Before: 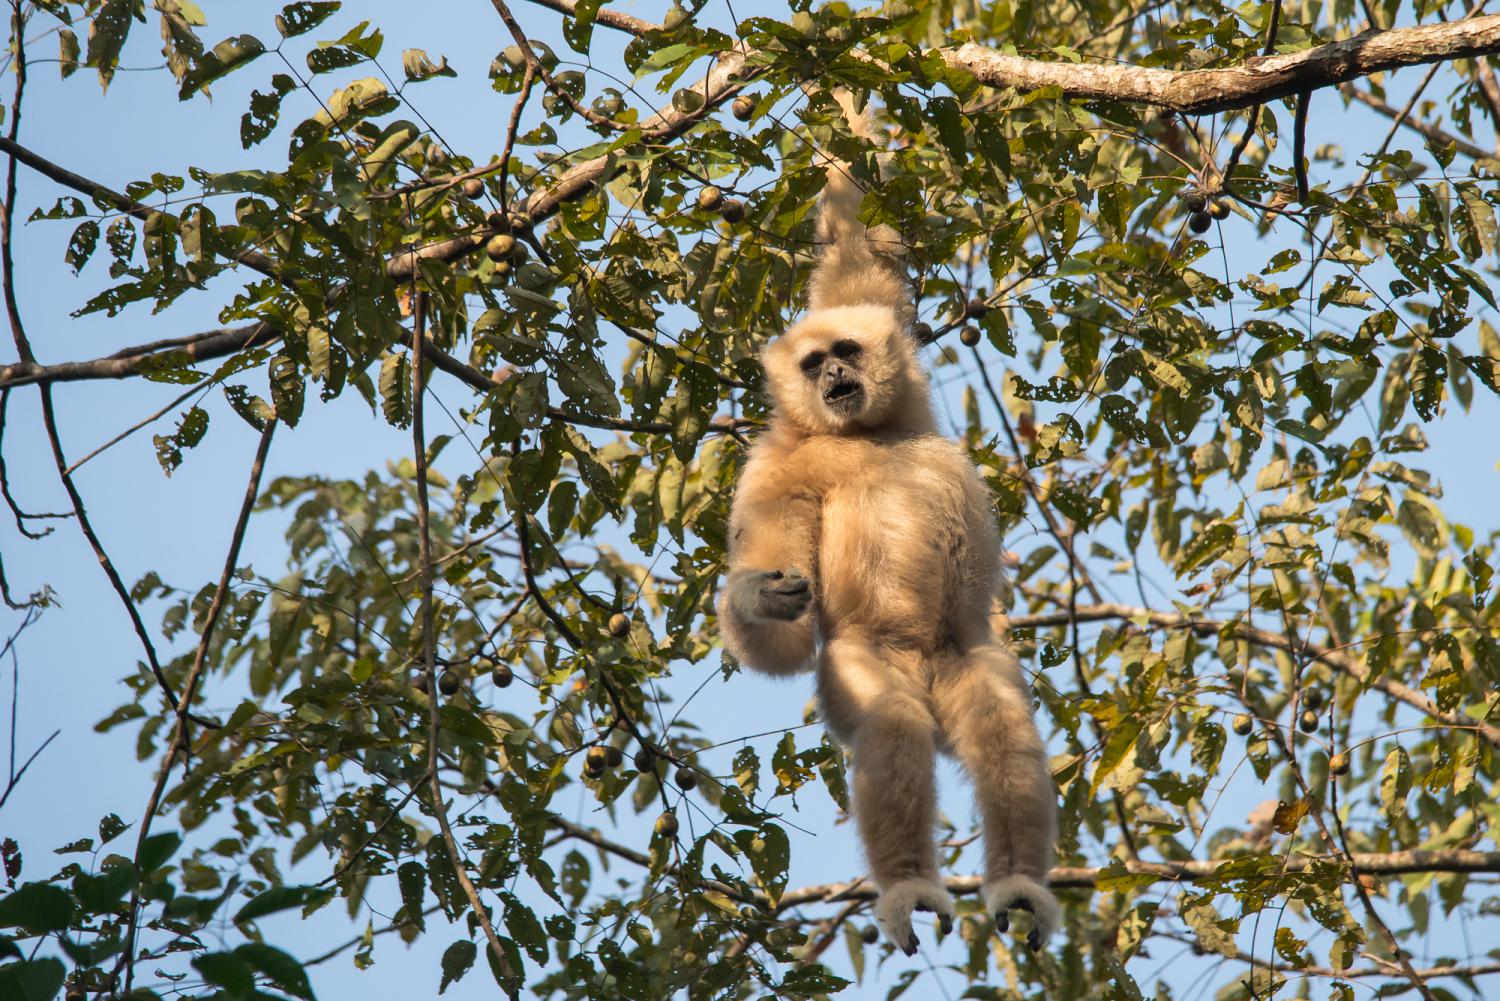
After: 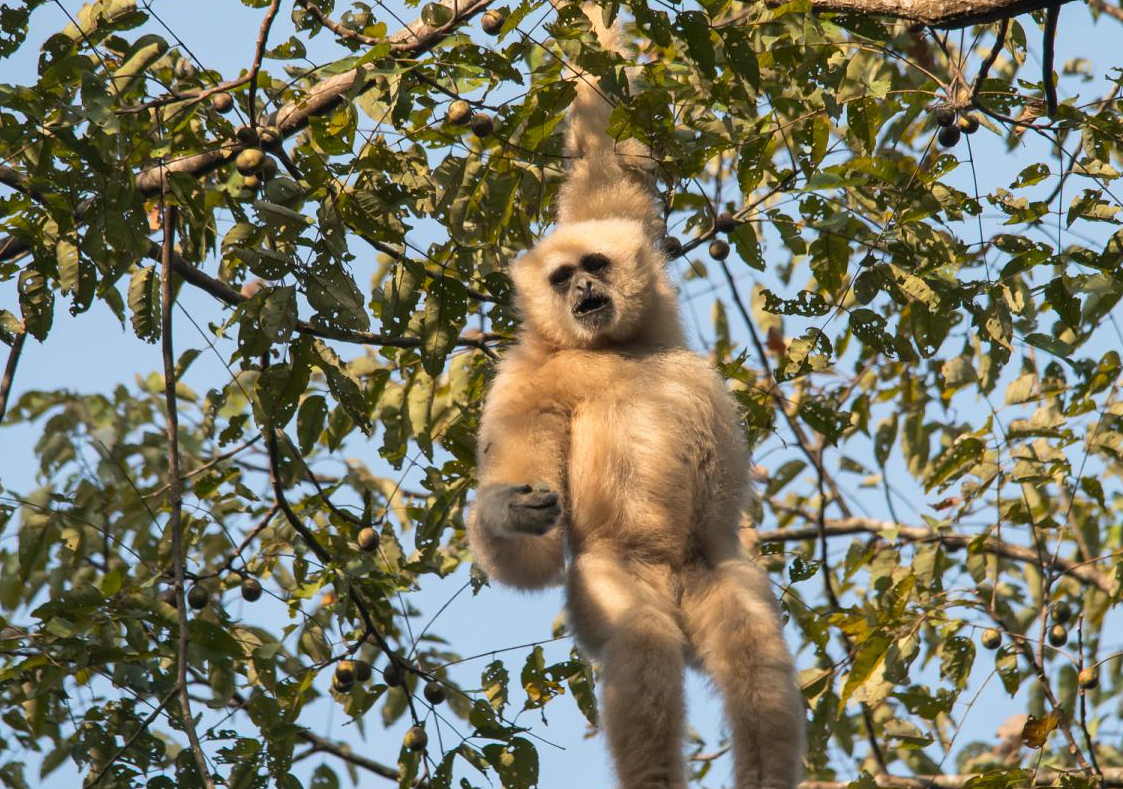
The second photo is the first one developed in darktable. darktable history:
color correction: highlights a* -0.137, highlights b* 0.137
crop: left 16.768%, top 8.653%, right 8.362%, bottom 12.485%
